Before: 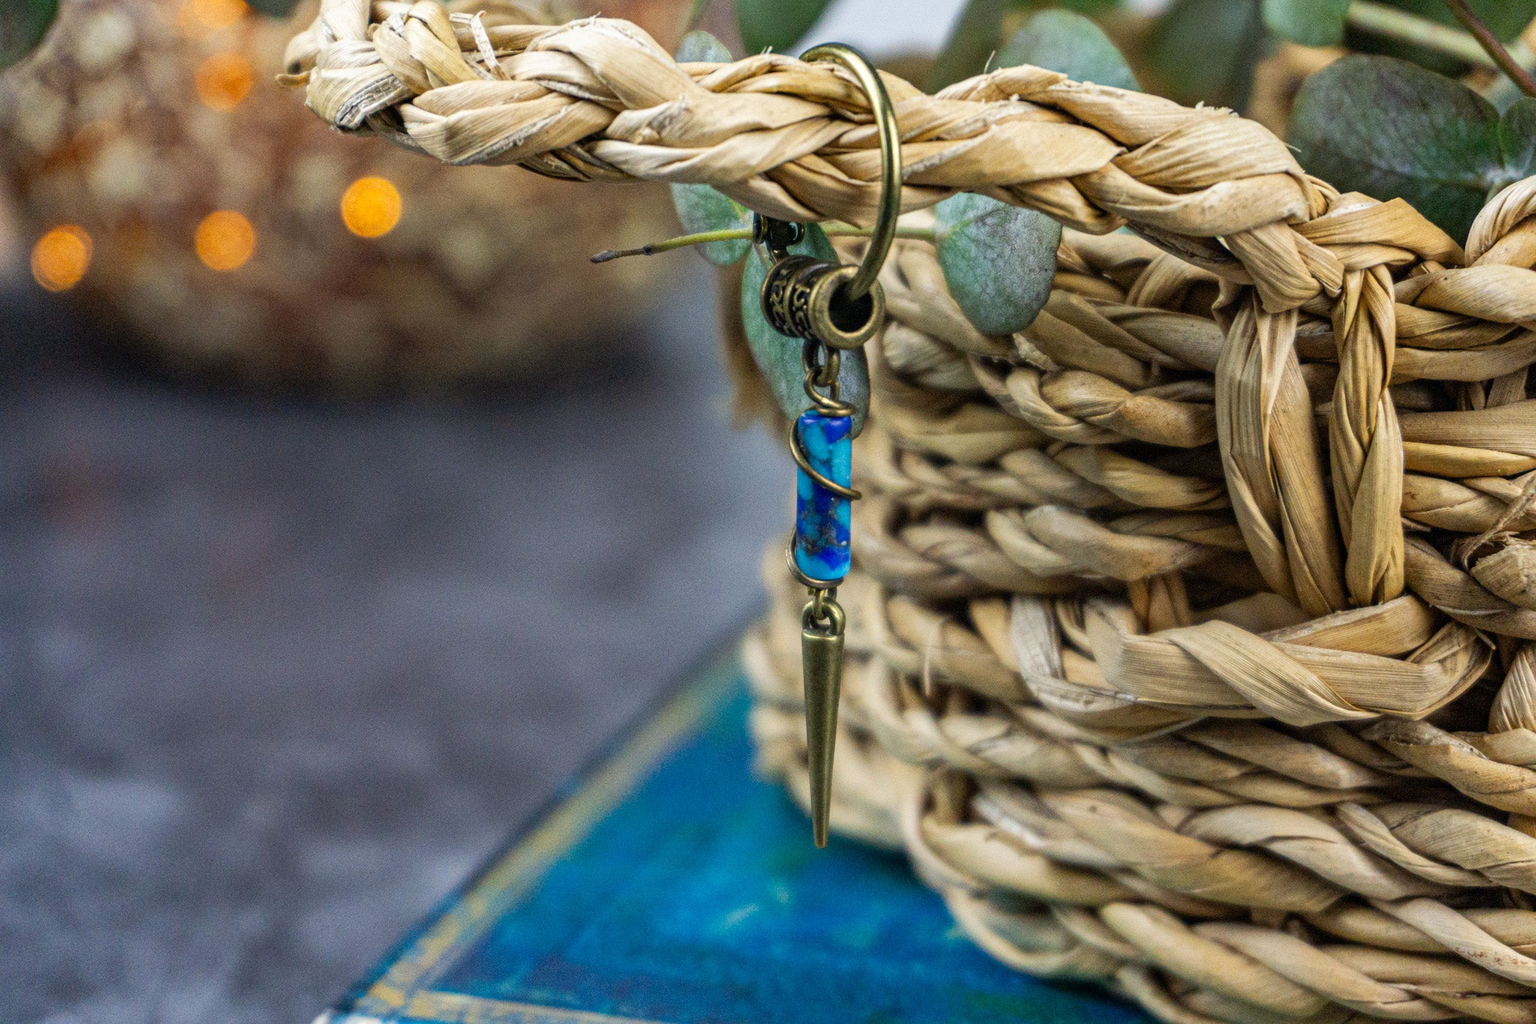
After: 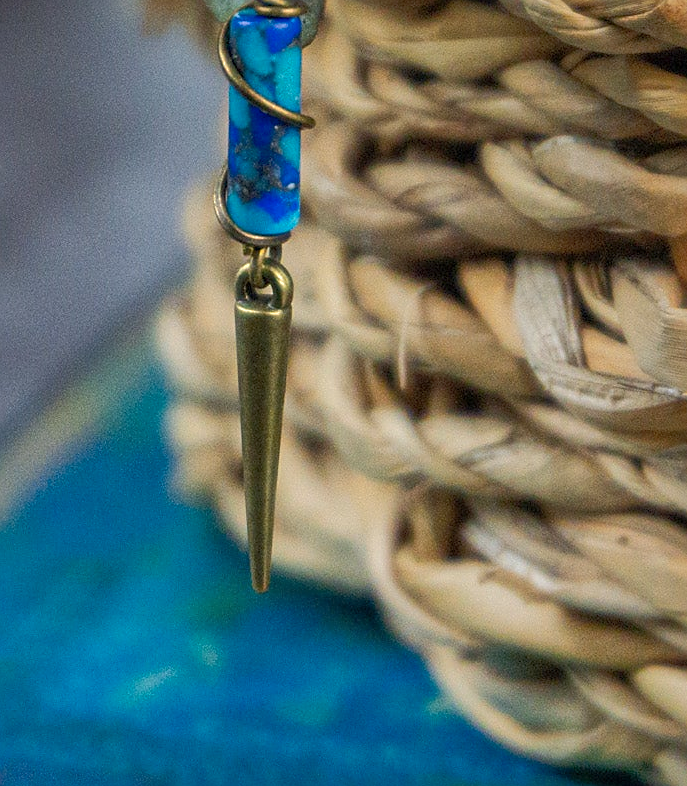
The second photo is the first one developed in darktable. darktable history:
crop: left 40.748%, top 39.468%, right 25.695%, bottom 2.879%
color zones: curves: ch1 [(0.235, 0.558) (0.75, 0.5)]; ch2 [(0.25, 0.462) (0.749, 0.457)]
shadows and highlights: on, module defaults
sharpen: radius 1.976
exposure: exposure -0.04 EV, compensate highlight preservation false
